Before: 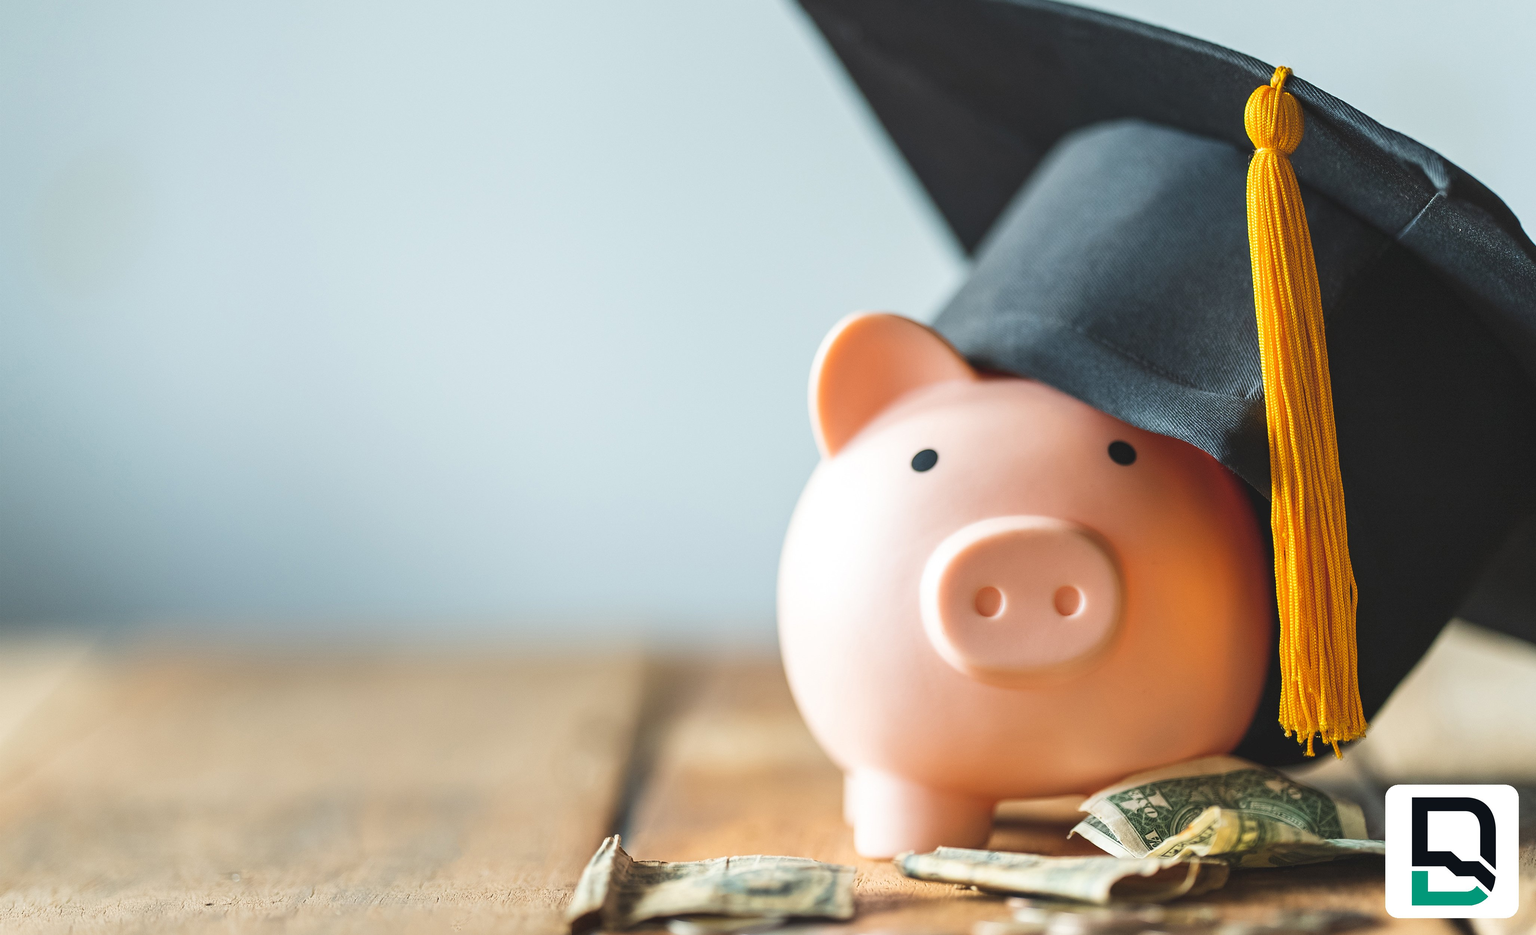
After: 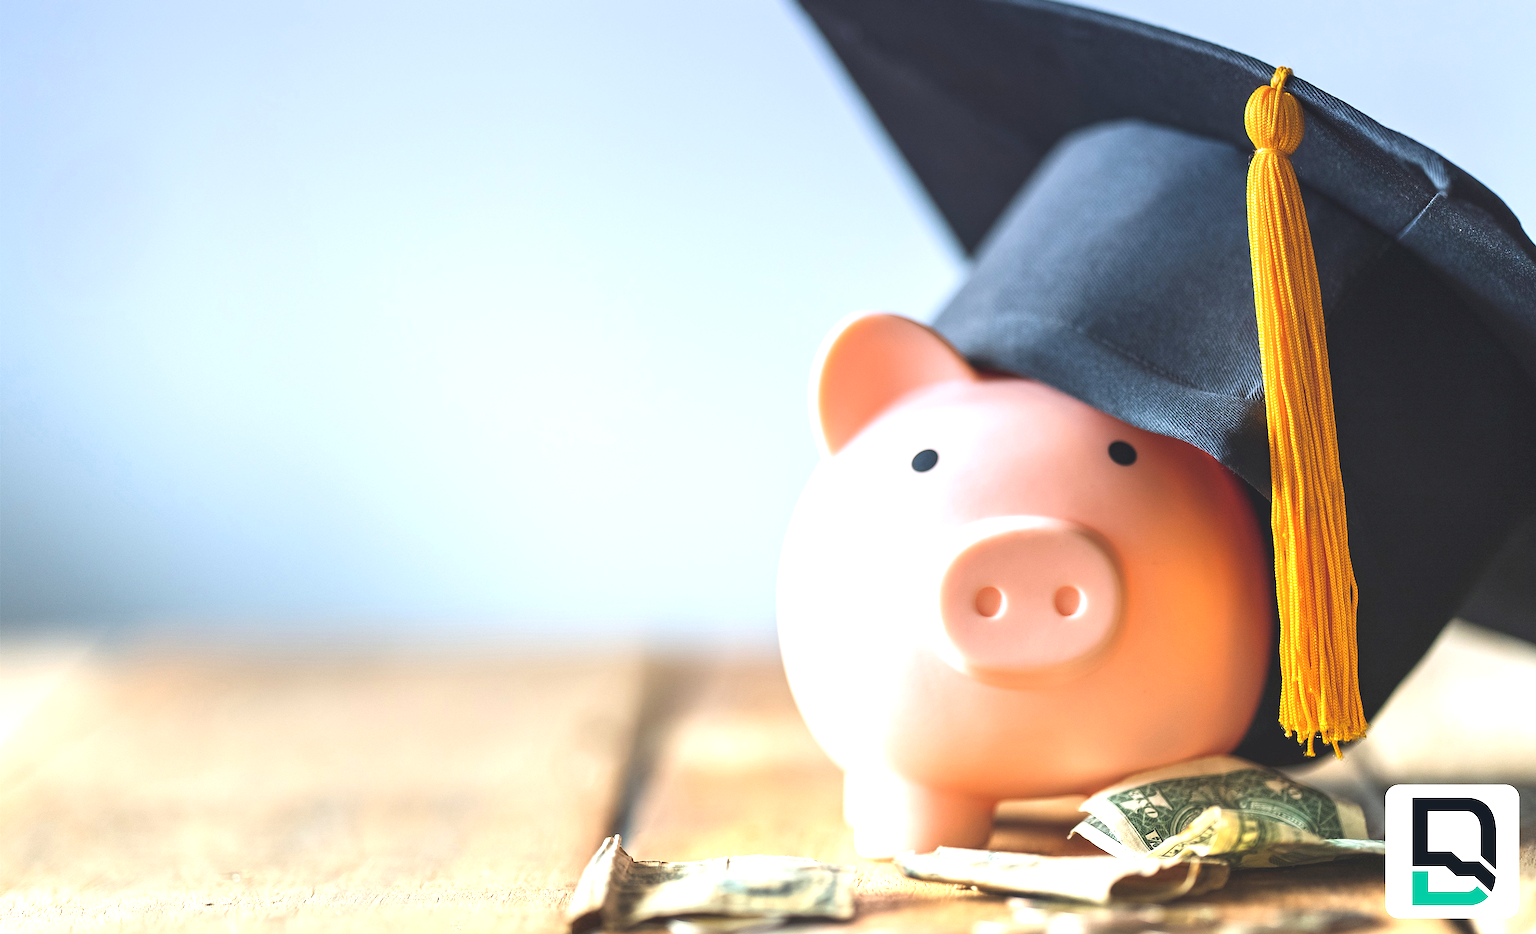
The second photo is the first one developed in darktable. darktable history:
graduated density: hue 238.83°, saturation 50%
exposure: black level correction 0, exposure 1 EV, compensate highlight preservation false
